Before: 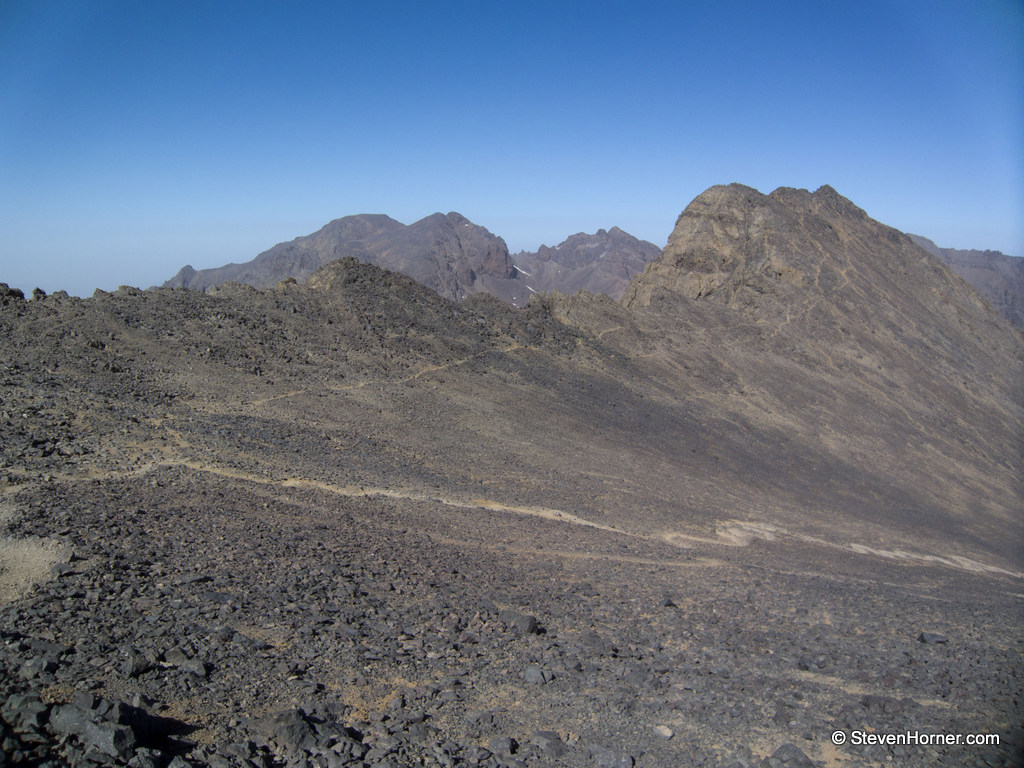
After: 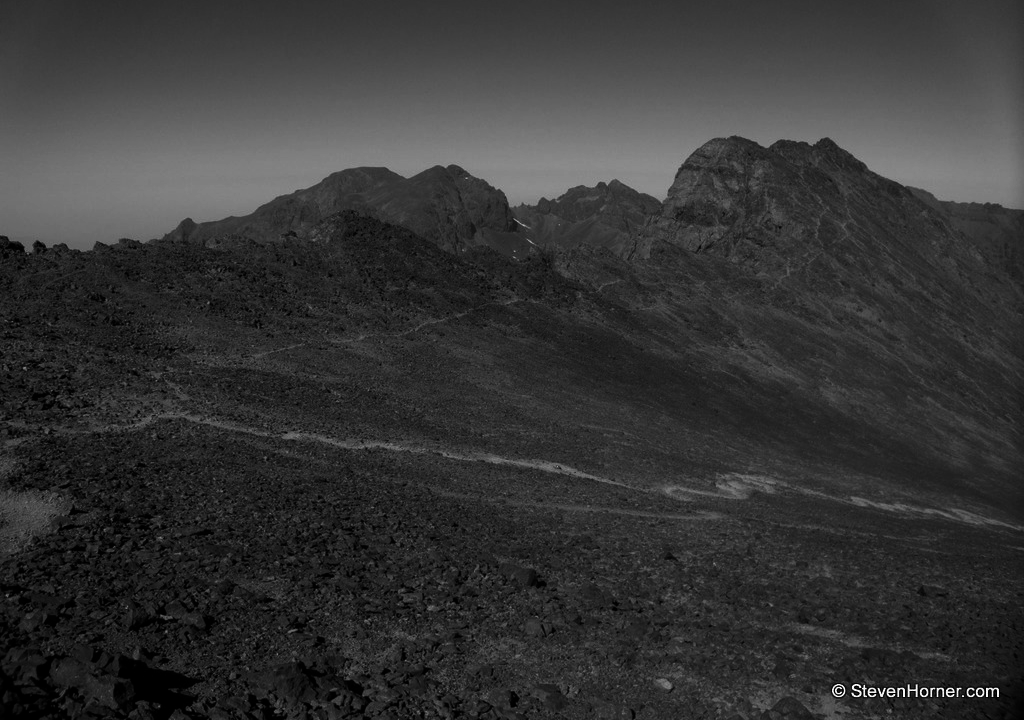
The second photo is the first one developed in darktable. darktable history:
contrast brightness saturation: contrast -0.03, brightness -0.59, saturation -1
crop and rotate: top 6.25%
